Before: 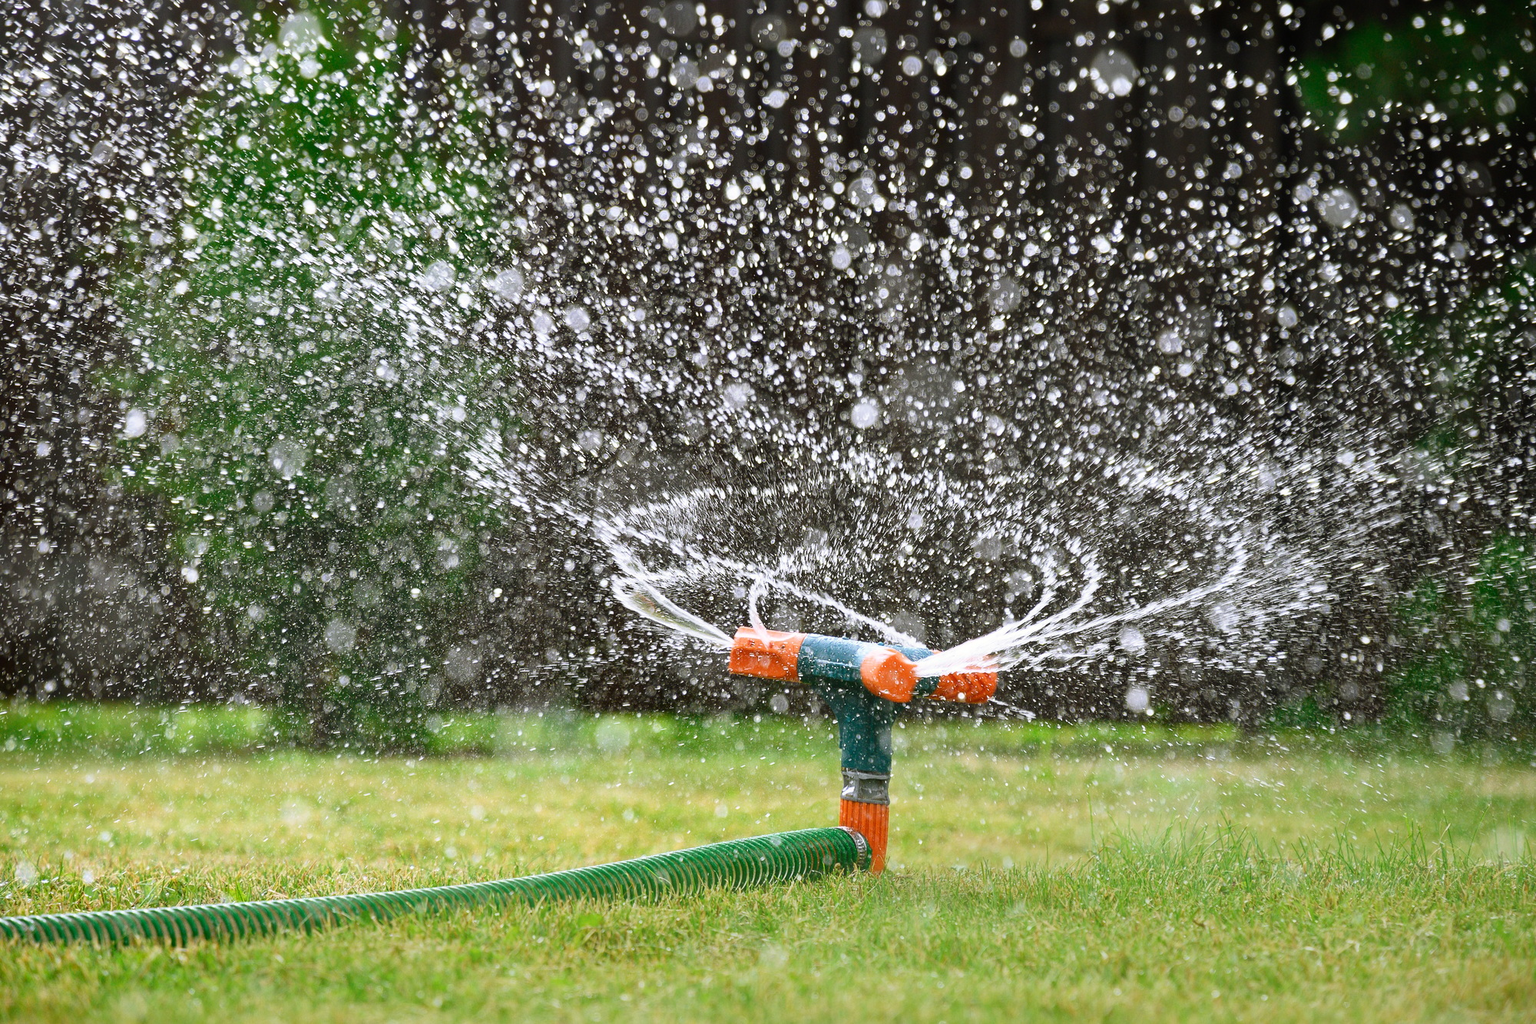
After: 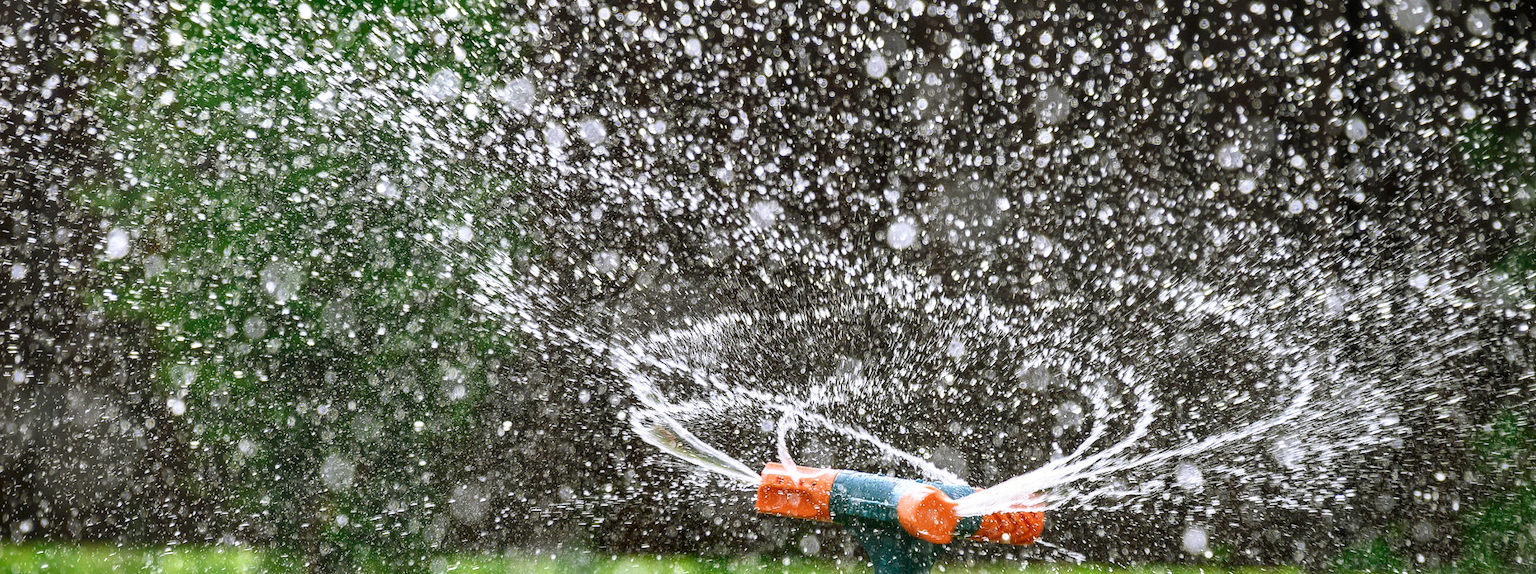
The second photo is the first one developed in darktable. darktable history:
crop: left 1.744%, top 19.225%, right 5.069%, bottom 28.357%
local contrast: detail 130%
